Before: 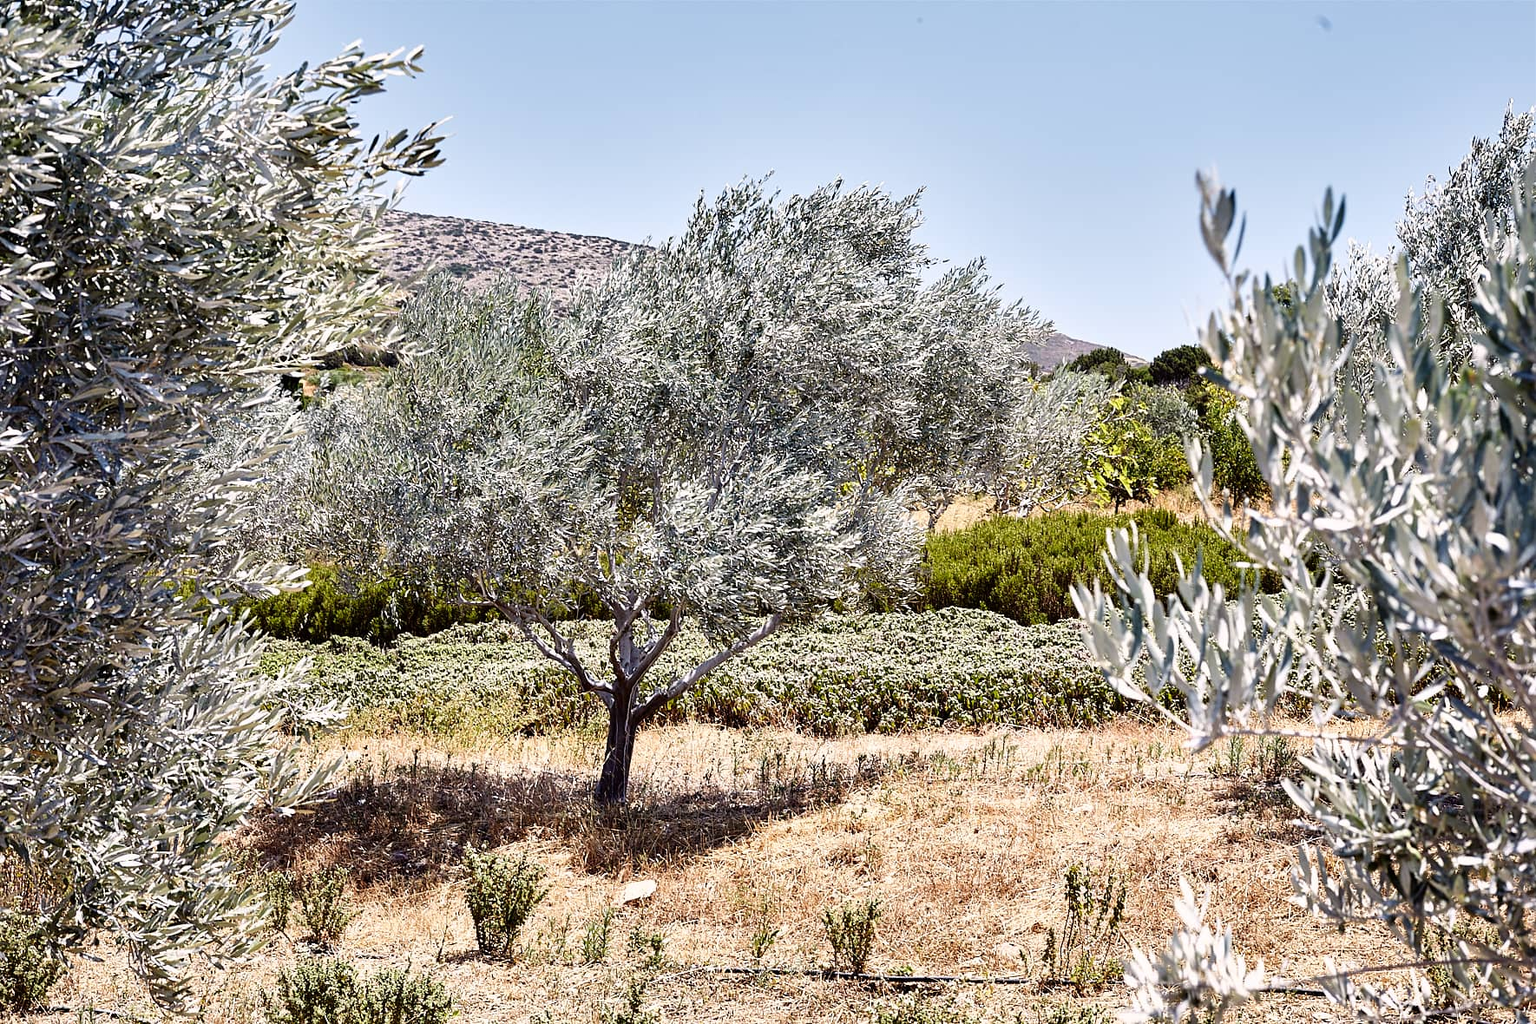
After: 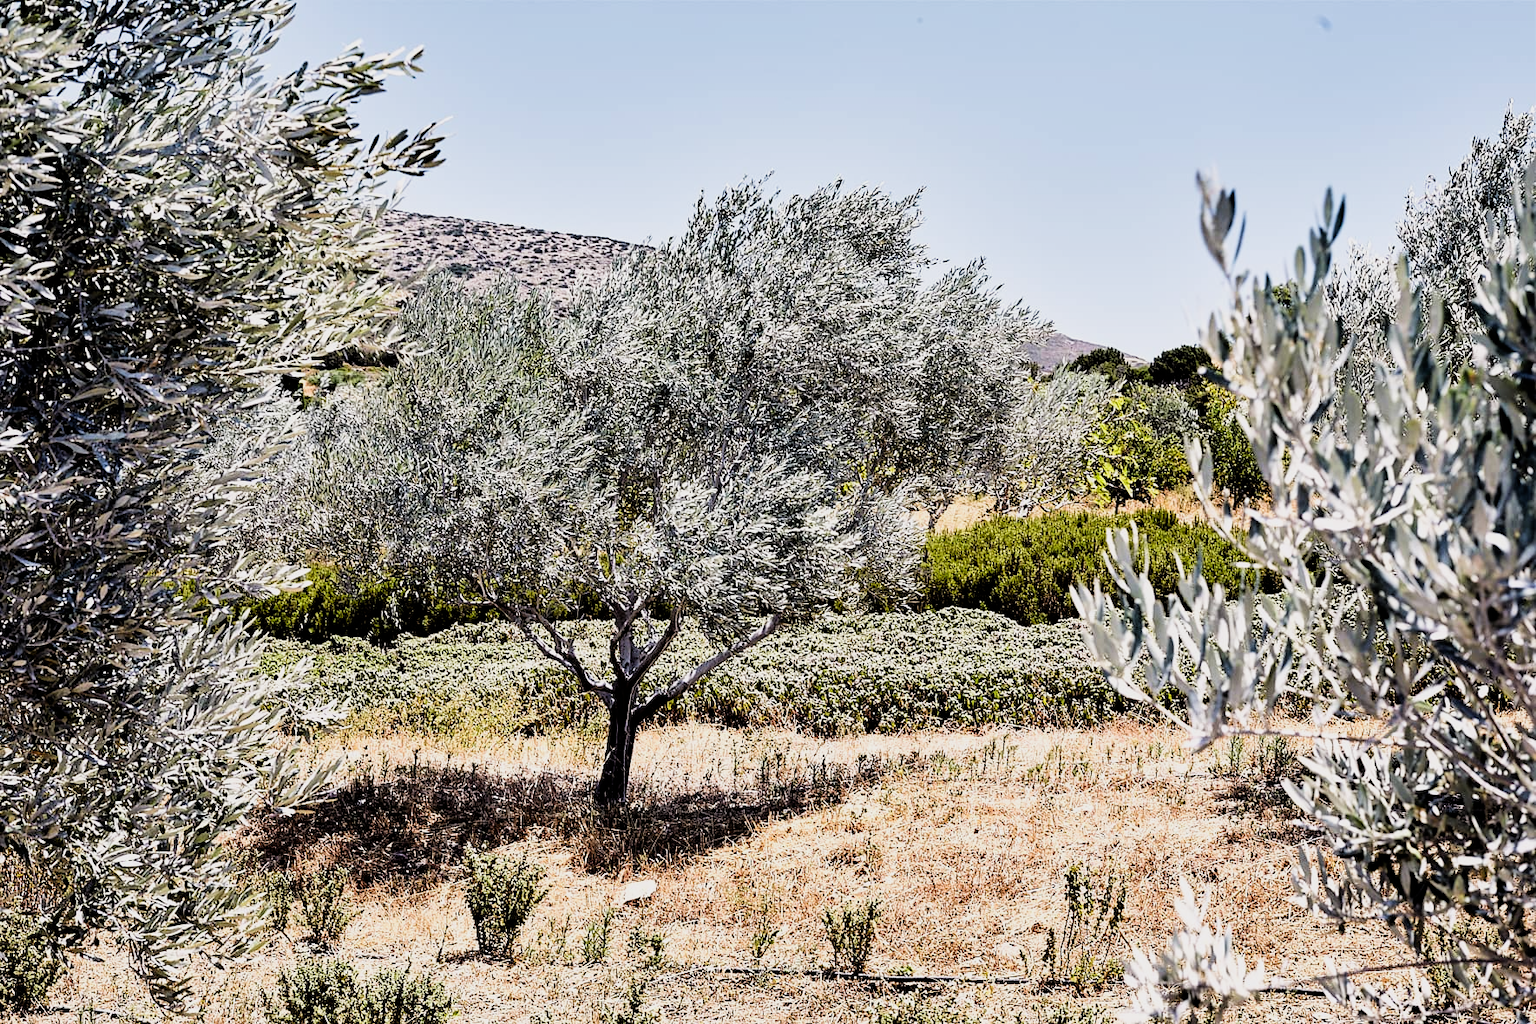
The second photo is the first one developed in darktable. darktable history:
contrast brightness saturation: saturation 0.1
filmic rgb: black relative exposure -5 EV, white relative exposure 3.5 EV, hardness 3.19, contrast 1.4, highlights saturation mix -50%
